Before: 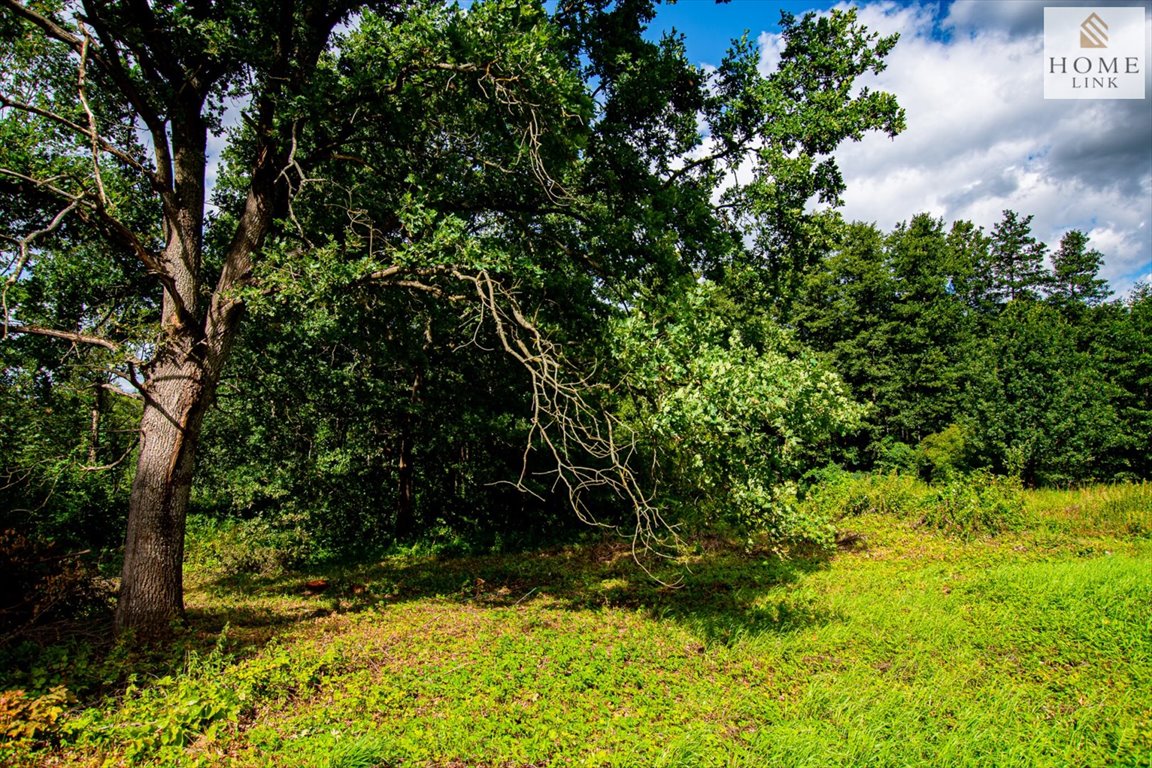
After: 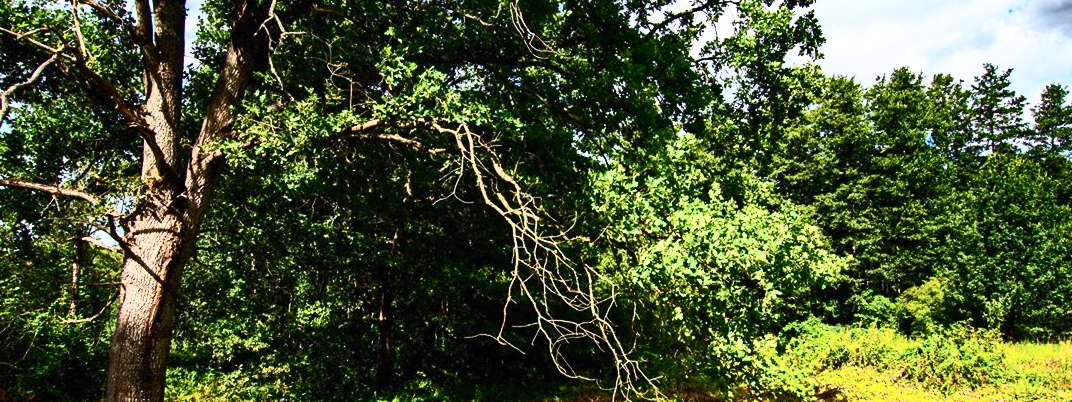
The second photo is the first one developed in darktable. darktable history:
crop: left 1.744%, top 19.225%, right 5.069%, bottom 28.357%
contrast brightness saturation: contrast 0.62, brightness 0.34, saturation 0.14
